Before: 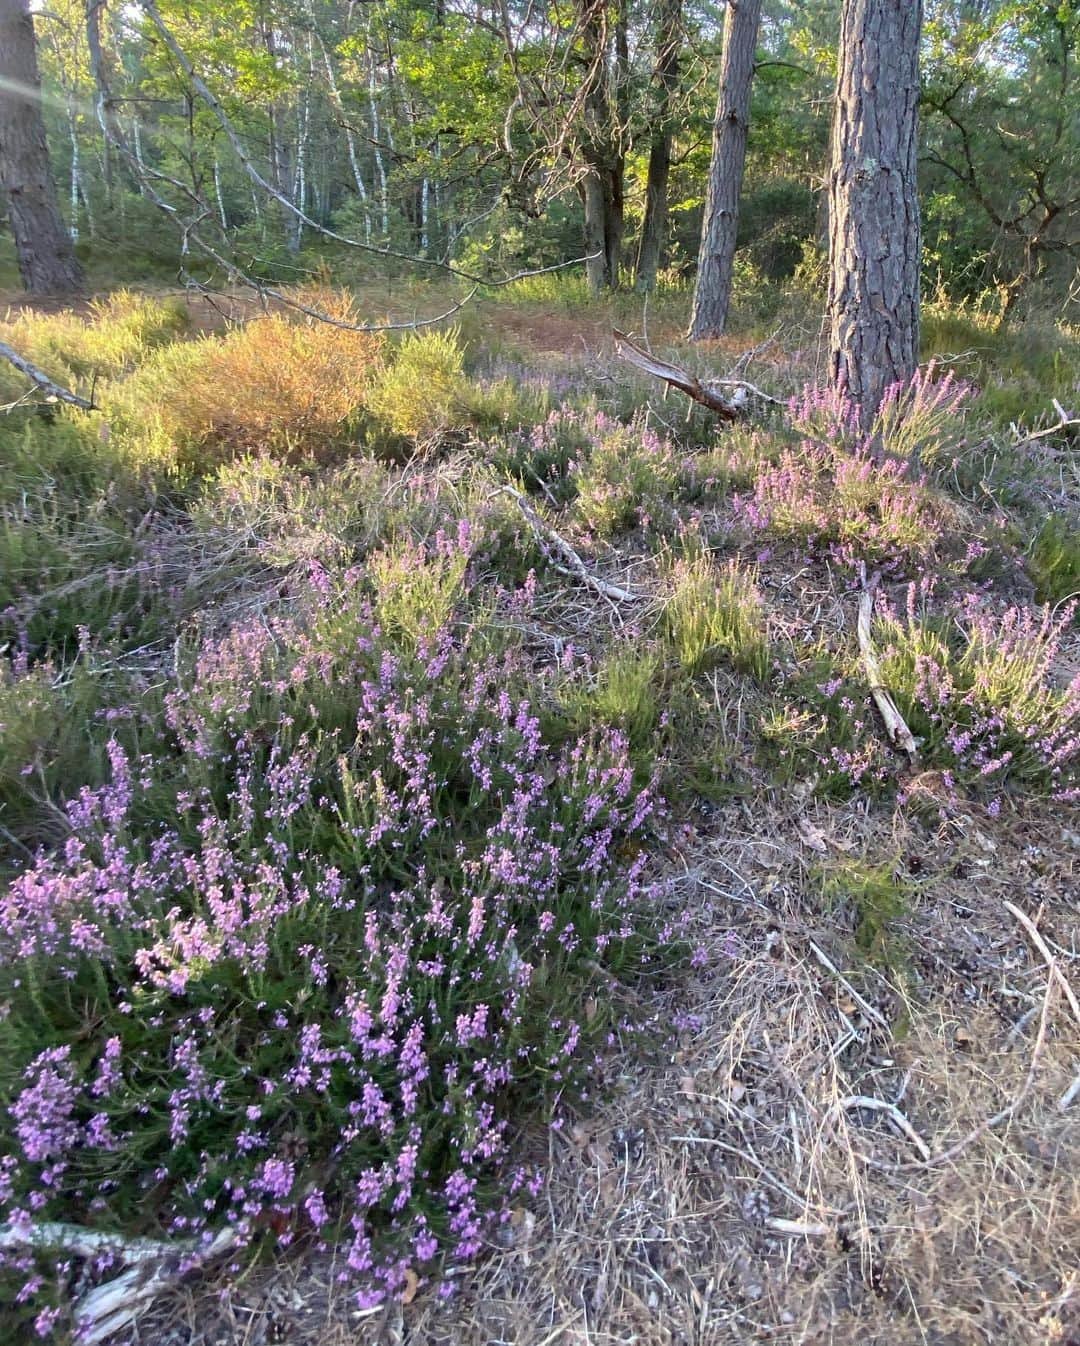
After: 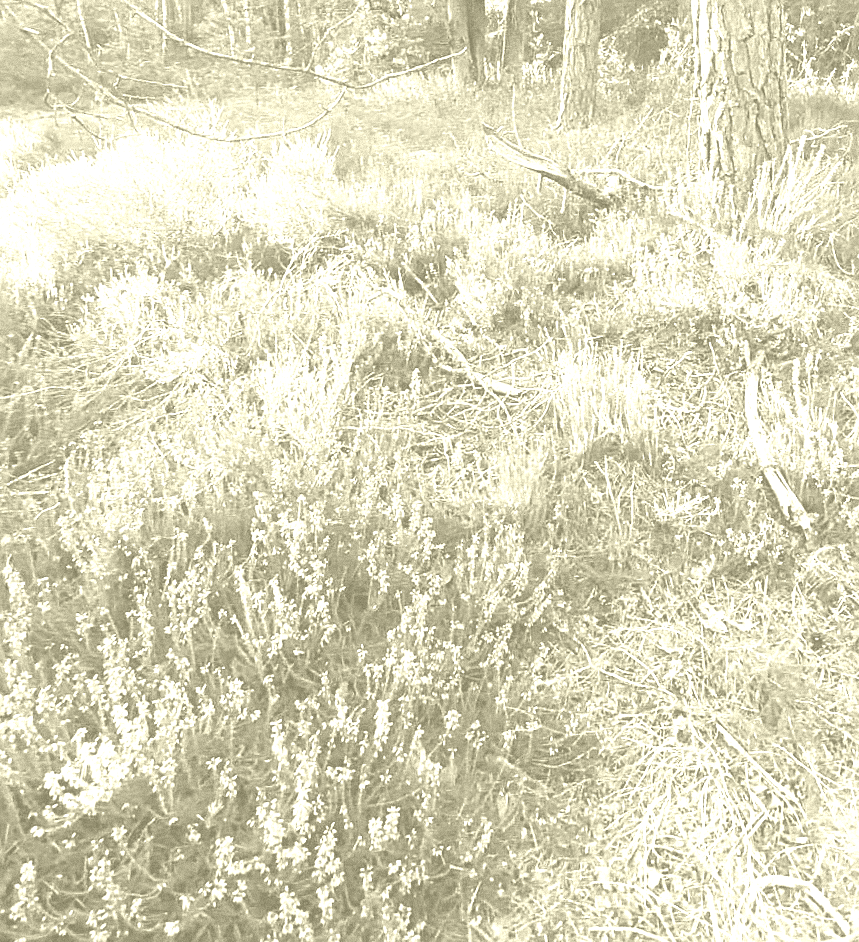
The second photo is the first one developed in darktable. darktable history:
crop and rotate: left 10.071%, top 10.071%, right 10.02%, bottom 10.02%
grain: mid-tones bias 0%
contrast brightness saturation: contrast 0.07
rotate and perspective: rotation -3.52°, crop left 0.036, crop right 0.964, crop top 0.081, crop bottom 0.919
exposure: exposure 0.943 EV, compensate highlight preservation false
sharpen: on, module defaults
colorize: hue 43.2°, saturation 40%, version 1
color balance rgb: linear chroma grading › global chroma 9%, perceptual saturation grading › global saturation 36%, perceptual saturation grading › shadows 35%, perceptual brilliance grading › global brilliance 15%, perceptual brilliance grading › shadows -35%, global vibrance 15%
